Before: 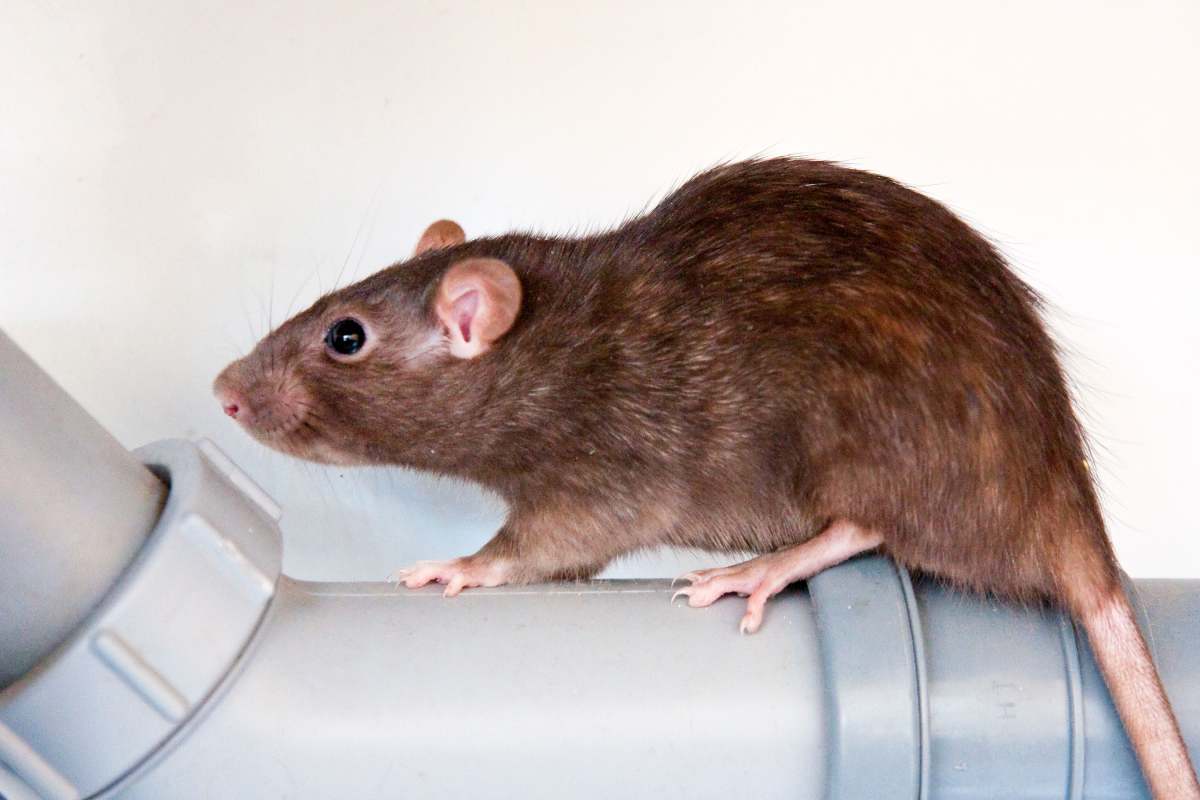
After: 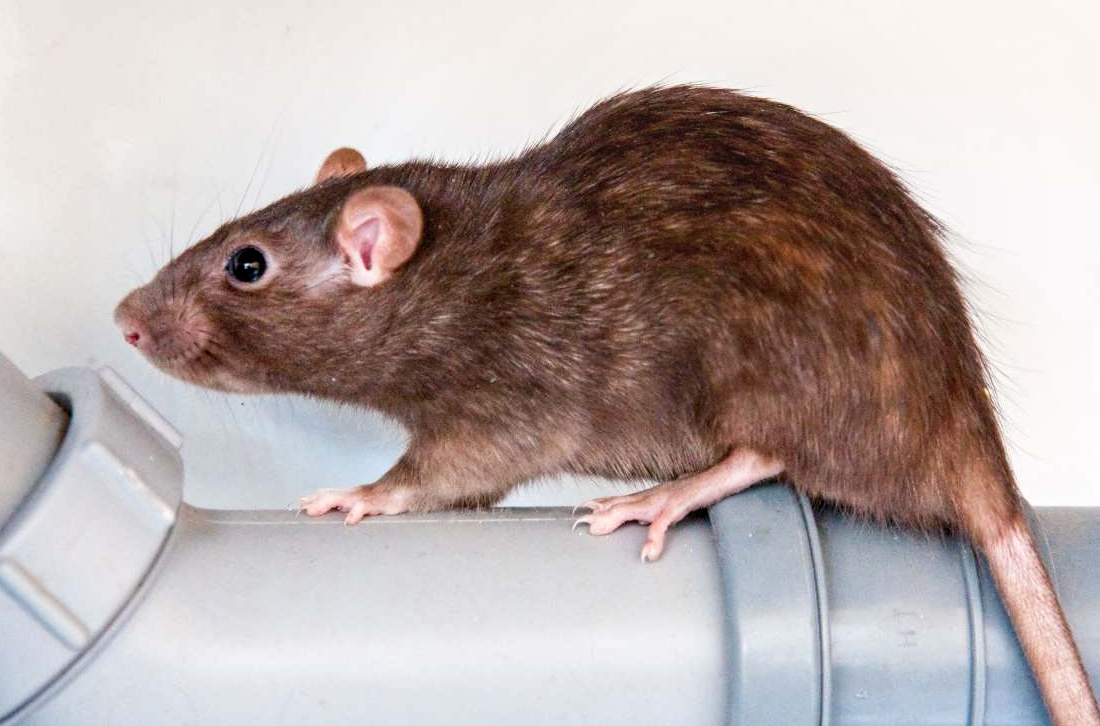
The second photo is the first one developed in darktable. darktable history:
local contrast: on, module defaults
crop and rotate: left 8.262%, top 9.226%
